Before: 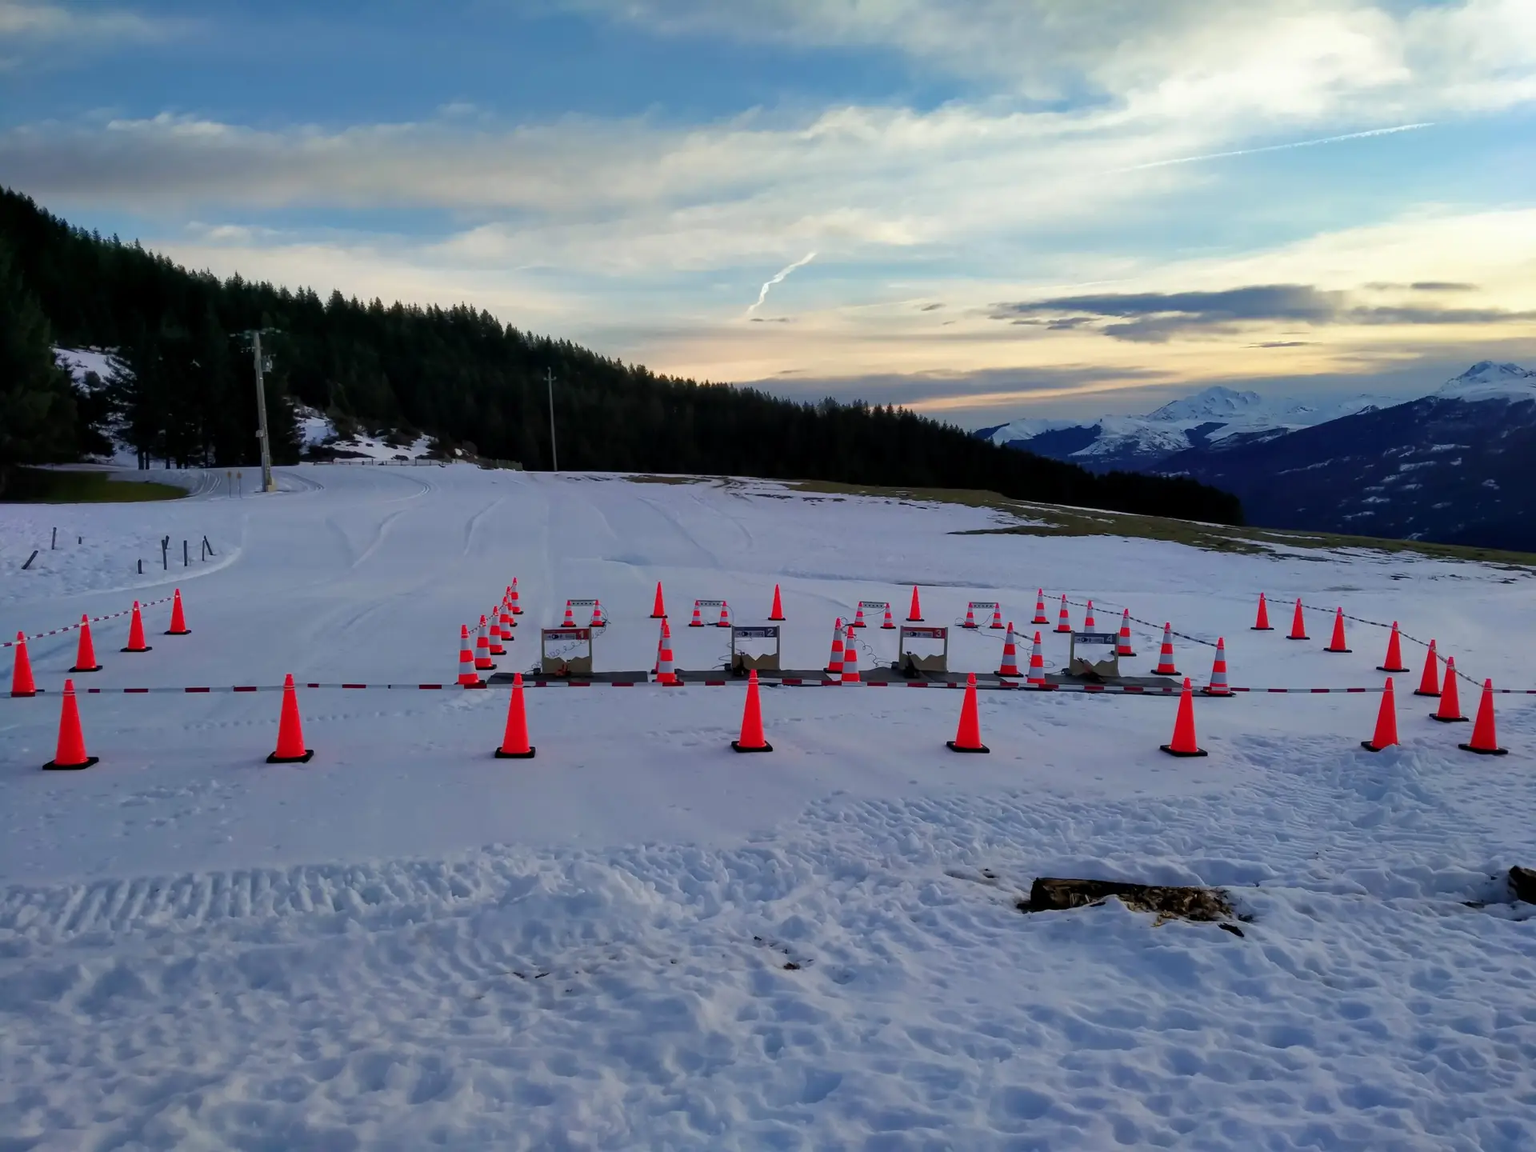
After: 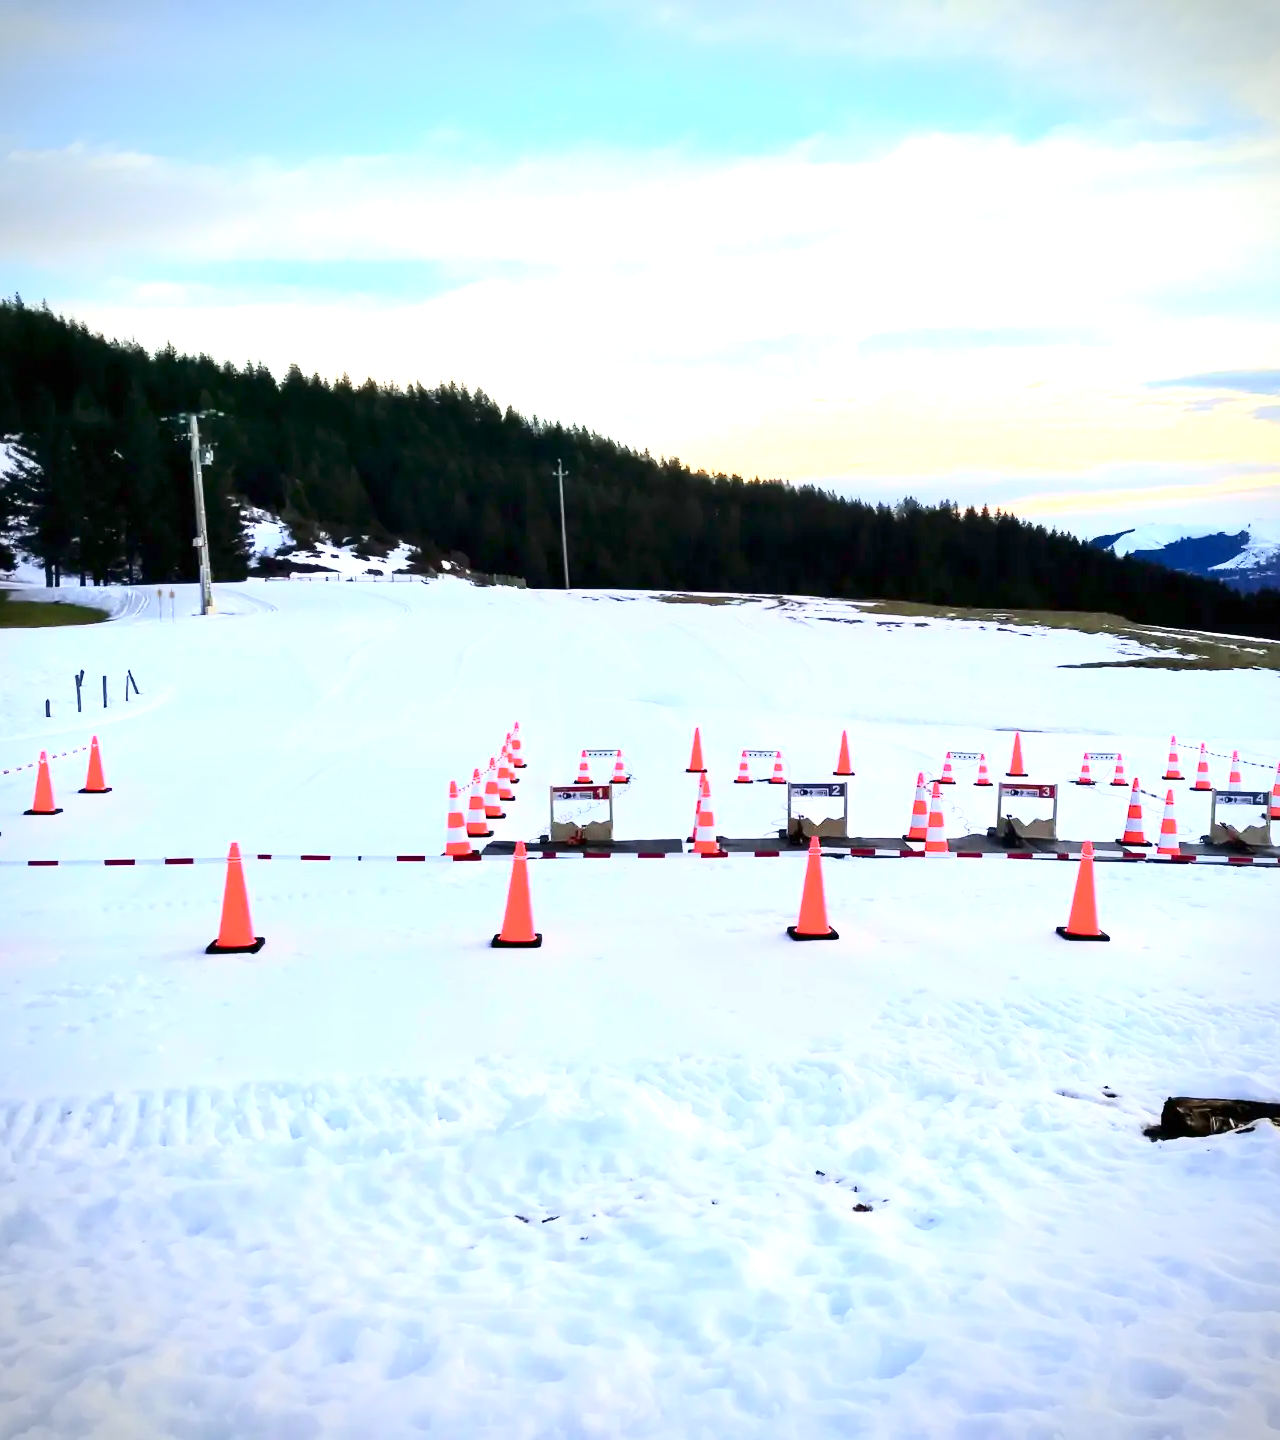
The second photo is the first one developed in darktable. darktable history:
contrast brightness saturation: contrast 0.39, brightness 0.1
vignetting: on, module defaults
crop and rotate: left 6.617%, right 26.717%
exposure: black level correction 0, exposure 2 EV, compensate highlight preservation false
